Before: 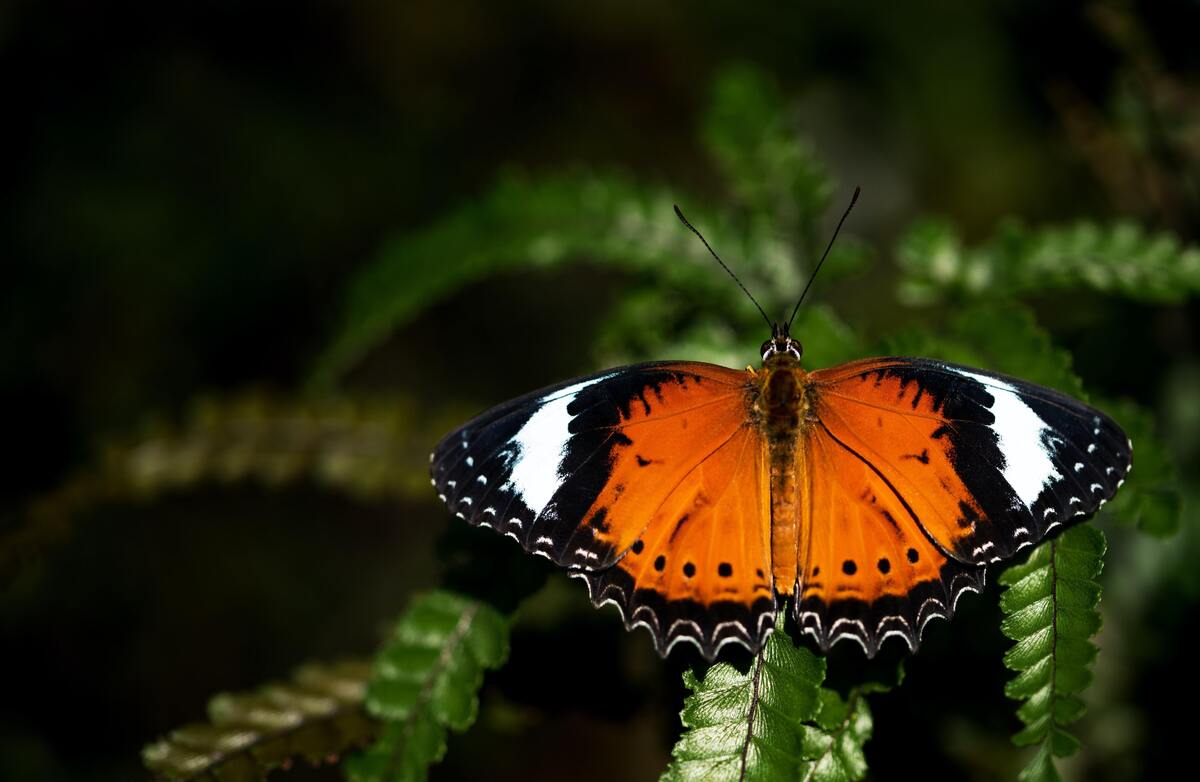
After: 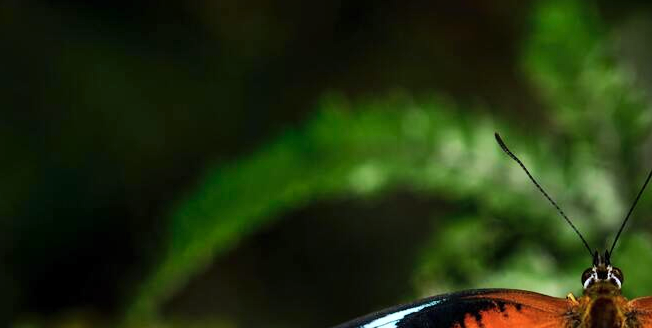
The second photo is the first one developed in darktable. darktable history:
shadows and highlights: low approximation 0.01, soften with gaussian
crop: left 14.993%, top 9.247%, right 30.644%, bottom 48.739%
color calibration: illuminant as shot in camera, x 0.358, y 0.363, temperature 4581.2 K
